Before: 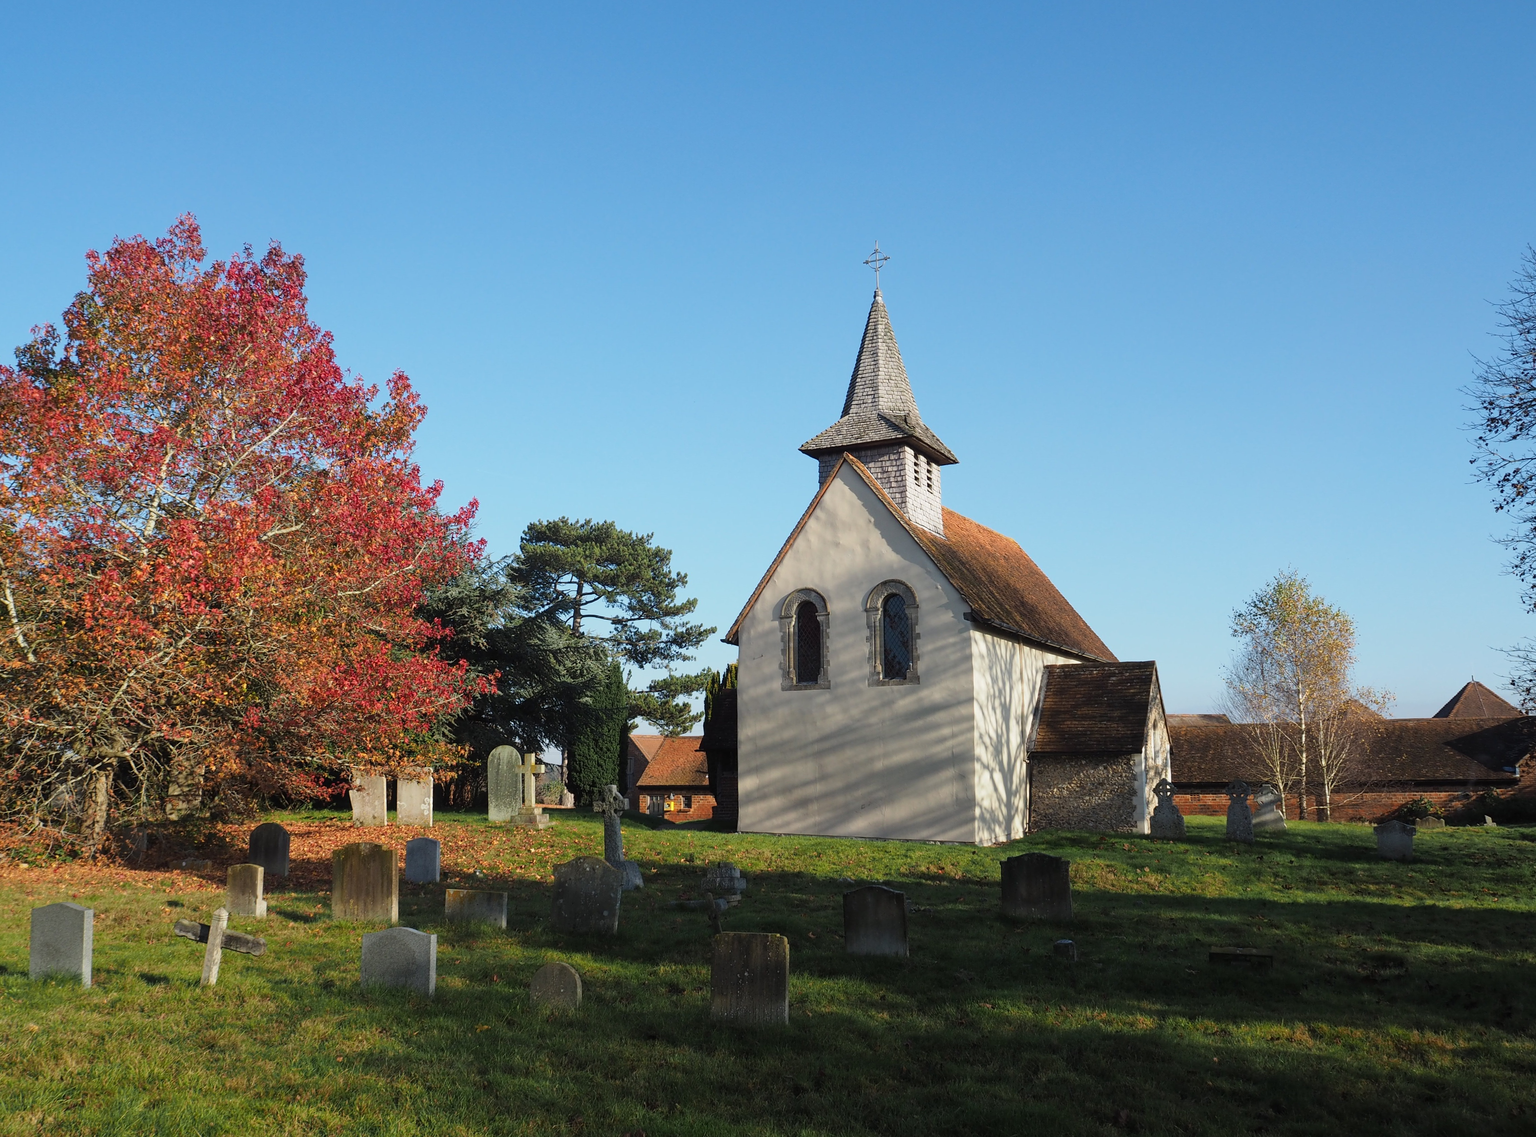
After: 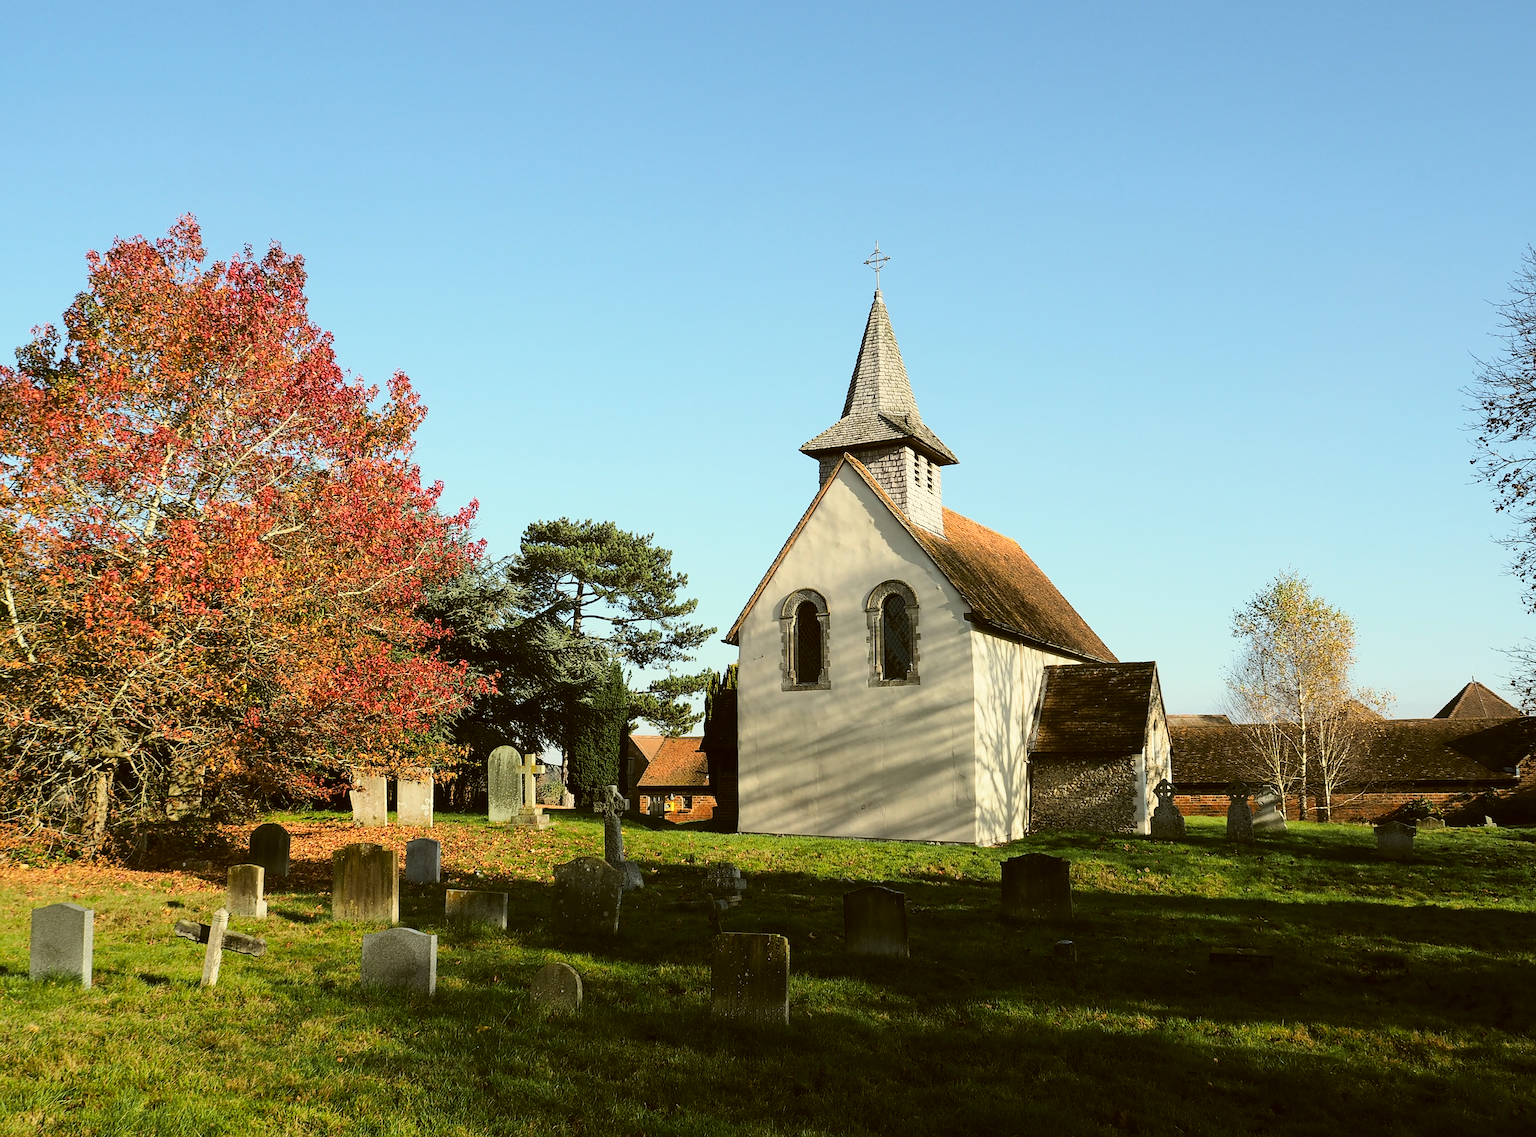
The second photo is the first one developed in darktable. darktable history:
contrast brightness saturation: saturation -0.059
color correction: highlights a* -1.47, highlights b* 10.52, shadows a* 0.229, shadows b* 19.28
sharpen: on, module defaults
base curve: curves: ch0 [(0, 0) (0.032, 0.025) (0.121, 0.166) (0.206, 0.329) (0.605, 0.79) (1, 1)]
